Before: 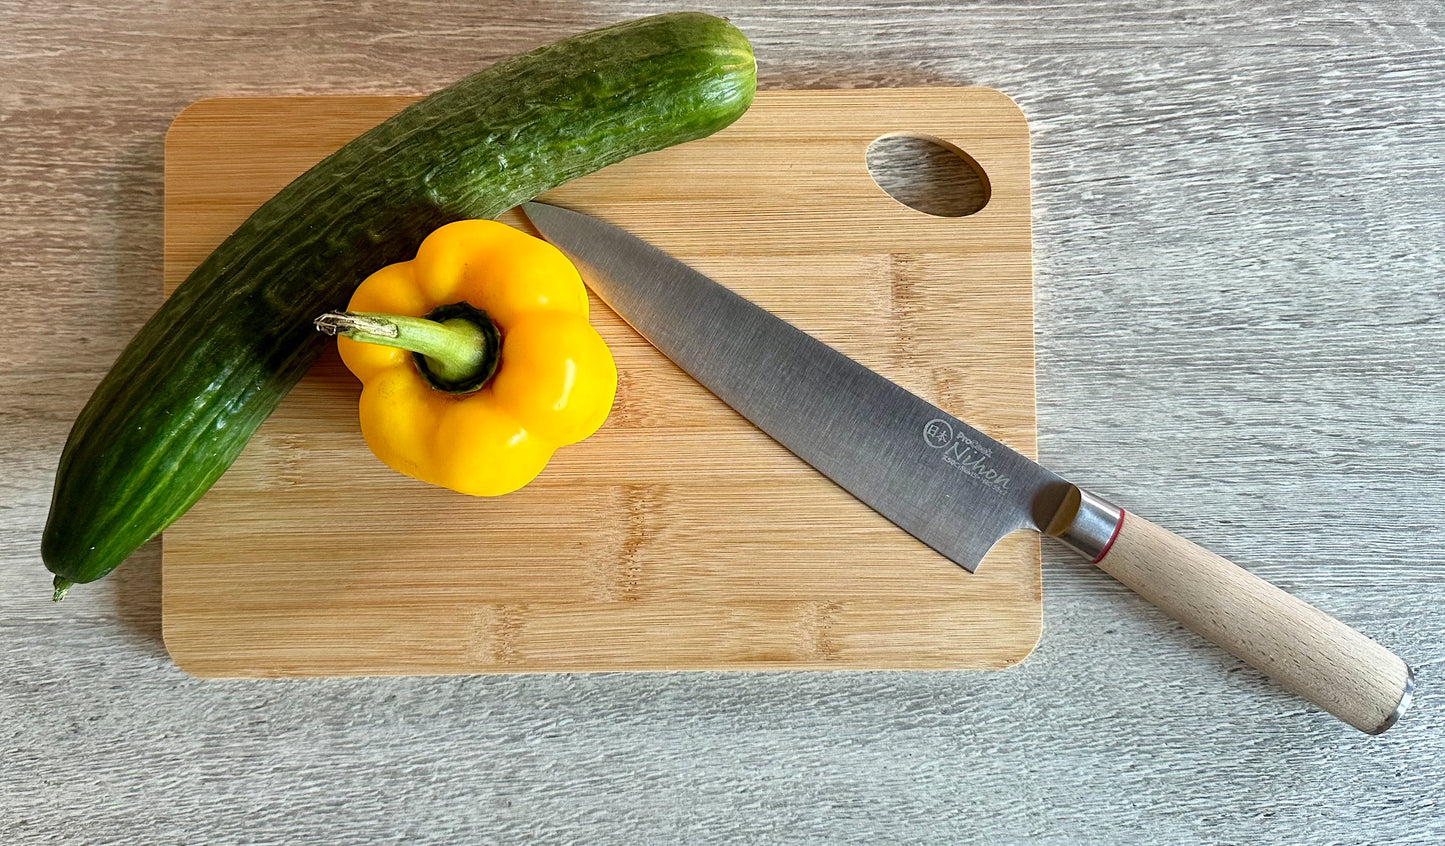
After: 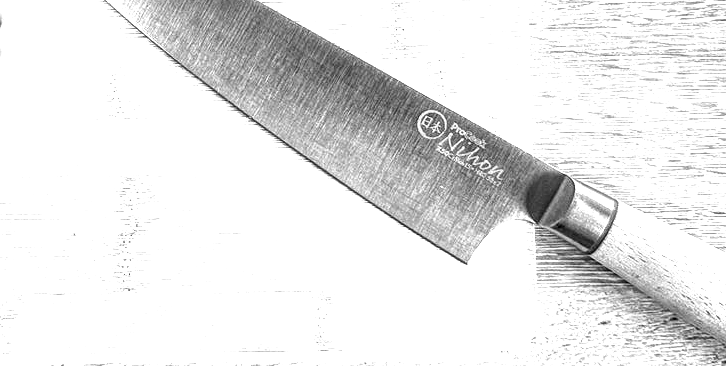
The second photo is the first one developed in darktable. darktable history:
exposure: black level correction -0.005, exposure 1 EV, compensate highlight preservation false
crop: left 35.03%, top 36.625%, right 14.663%, bottom 20.057%
color zones: curves: ch0 [(0, 0.554) (0.146, 0.662) (0.293, 0.86) (0.503, 0.774) (0.637, 0.106) (0.74, 0.072) (0.866, 0.488) (0.998, 0.569)]; ch1 [(0, 0) (0.143, 0) (0.286, 0) (0.429, 0) (0.571, 0) (0.714, 0) (0.857, 0)]
color balance rgb: shadows lift › luminance -5%, shadows lift › chroma 1.1%, shadows lift › hue 219°, power › luminance 10%, power › chroma 2.83%, power › hue 60°, highlights gain › chroma 4.52%, highlights gain › hue 33.33°, saturation formula JzAzBz (2021)
local contrast: highlights 12%, shadows 38%, detail 183%, midtone range 0.471
